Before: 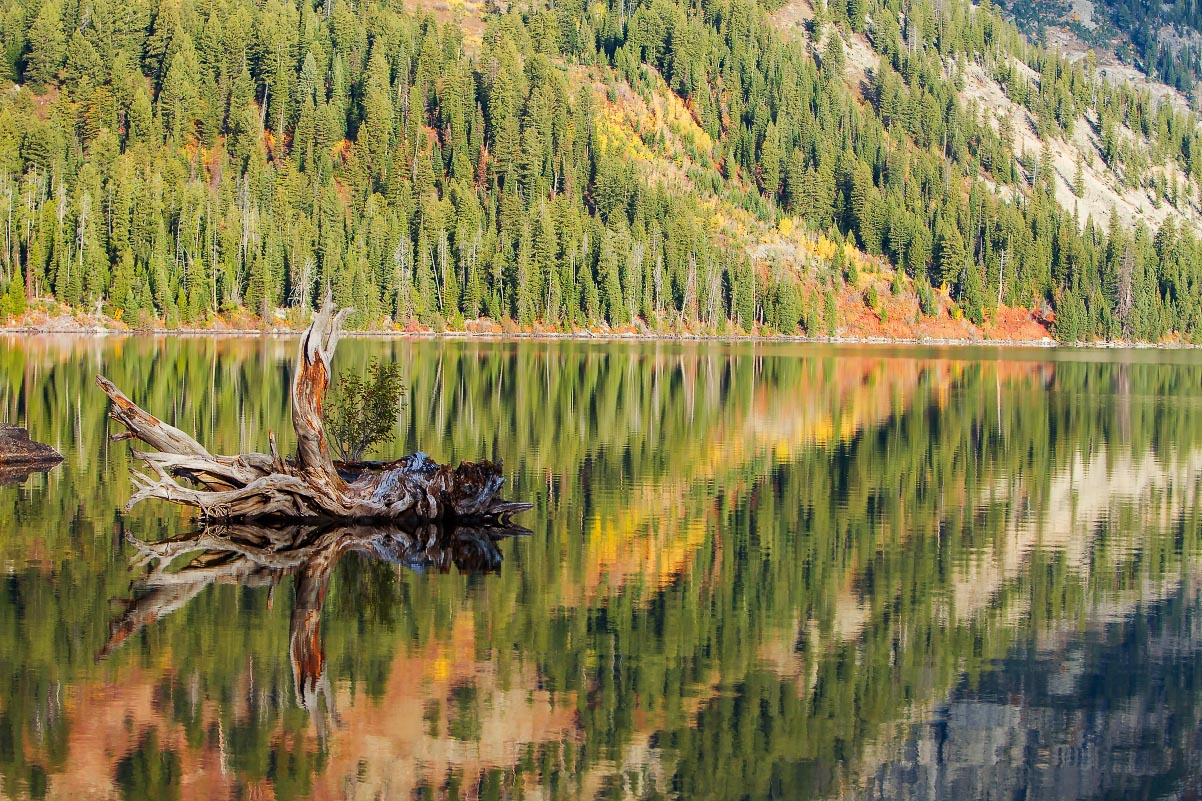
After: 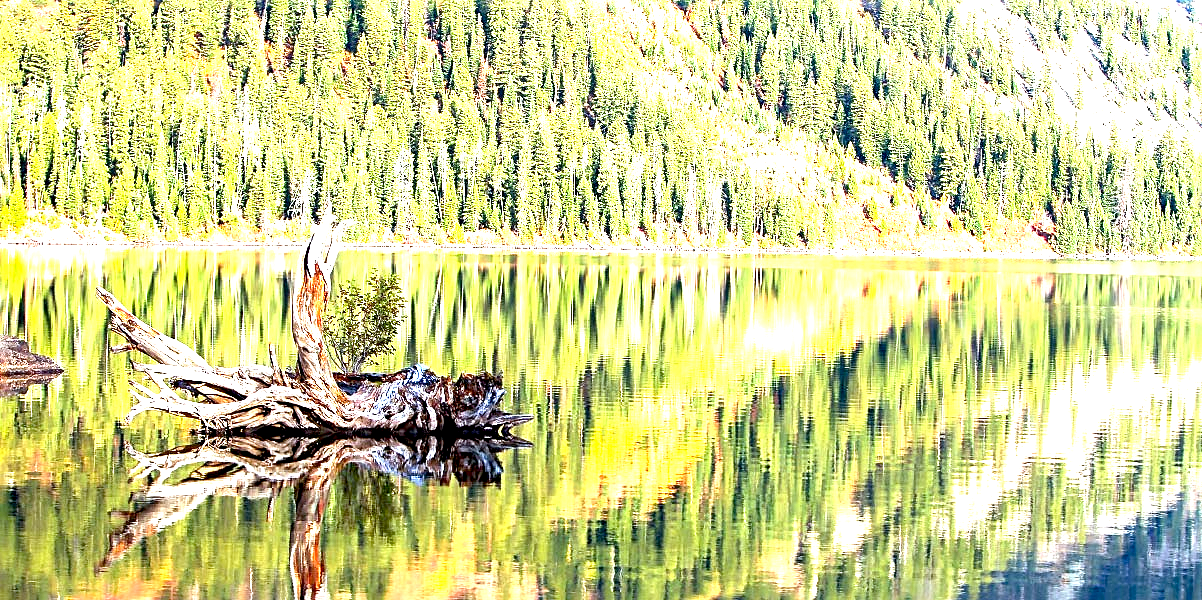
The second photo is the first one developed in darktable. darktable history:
sharpen: radius 3.119
white balance: red 0.954, blue 1.079
crop: top 11.038%, bottom 13.962%
exposure: black level correction 0.005, exposure 2.084 EV, compensate highlight preservation false
